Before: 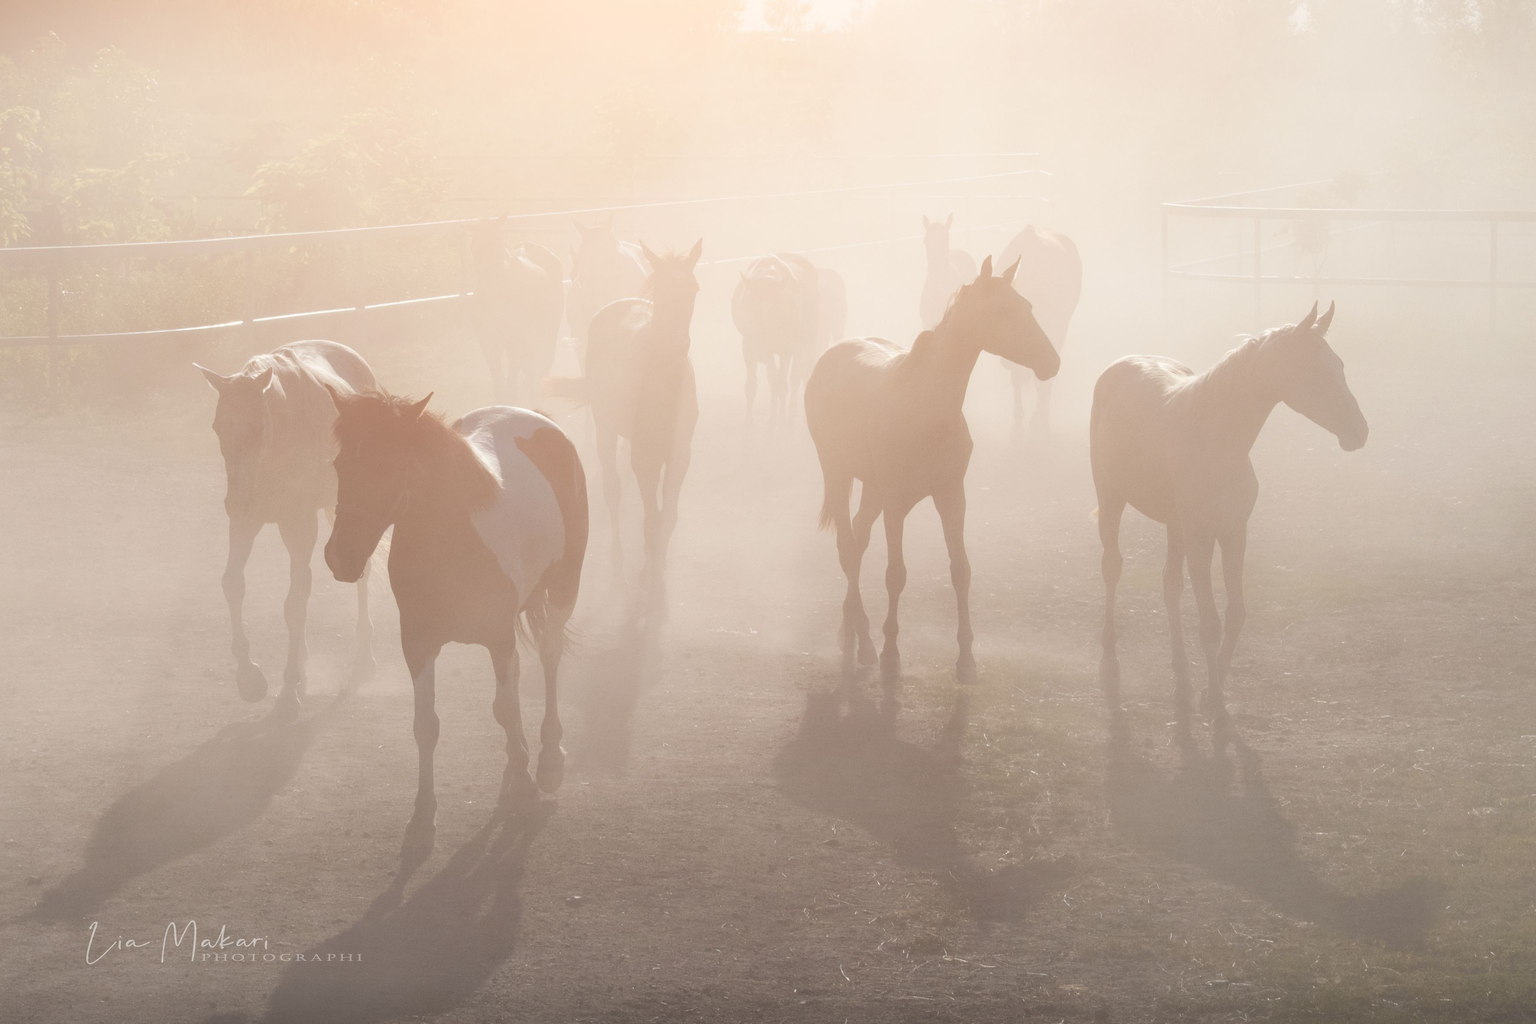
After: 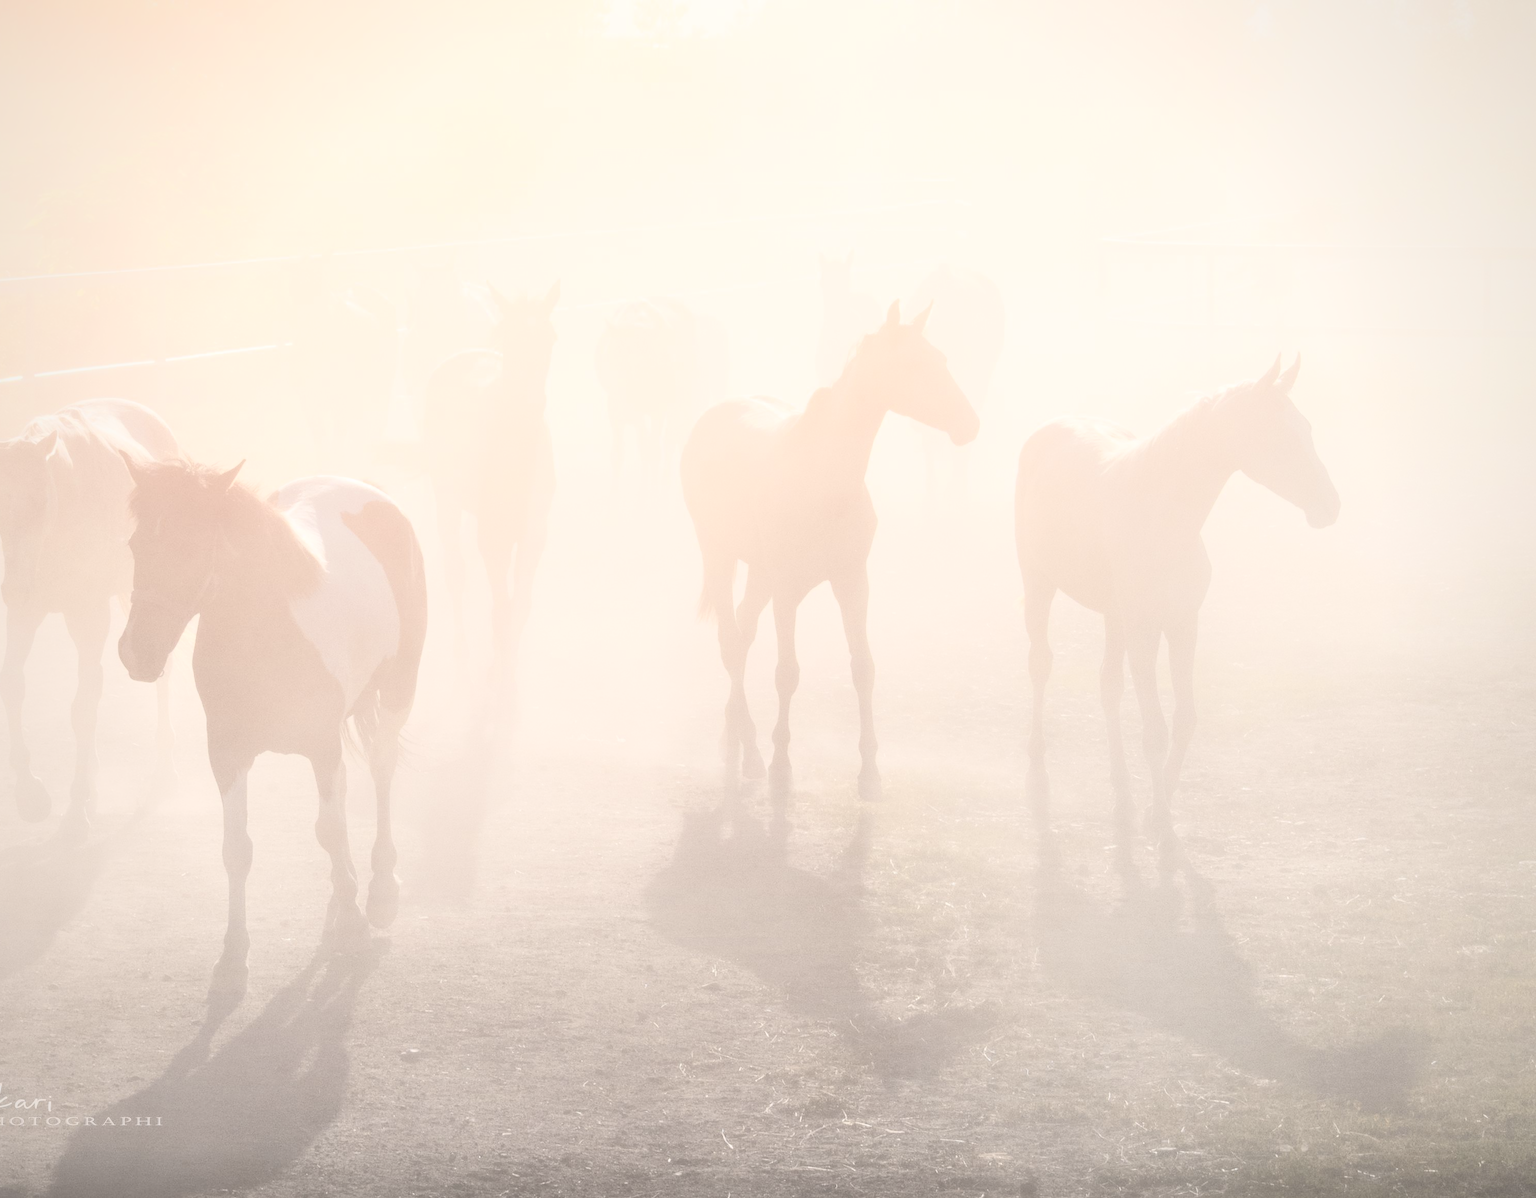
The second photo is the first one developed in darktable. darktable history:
color zones: curves: ch0 [(0.068, 0.464) (0.25, 0.5) (0.48, 0.508) (0.75, 0.536) (0.886, 0.476) (0.967, 0.456)]; ch1 [(0.066, 0.456) (0.25, 0.5) (0.616, 0.508) (0.746, 0.56) (0.934, 0.444)]
crop and rotate: left 14.593%
contrast brightness saturation: contrast 0.435, brightness 0.563, saturation -0.203
vignetting: brightness -0.239, saturation 0.143
haze removal: strength -0.109, compatibility mode true, adaptive false
